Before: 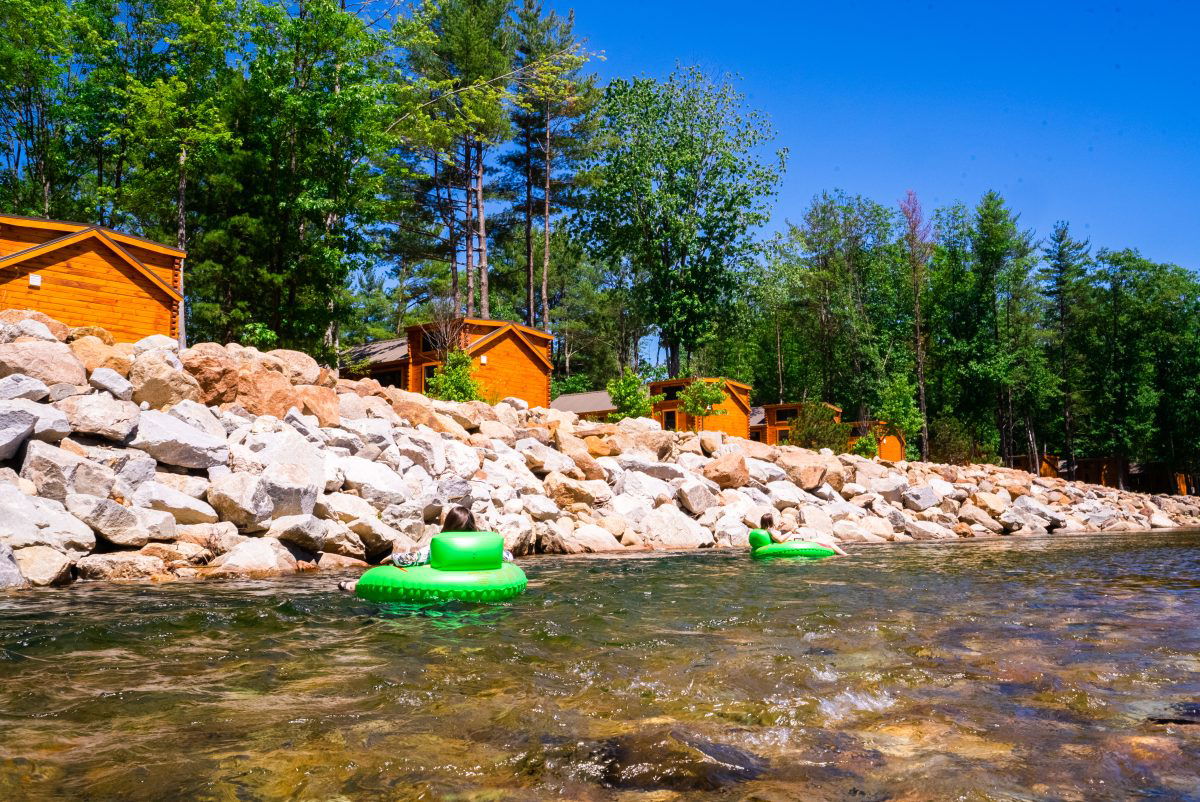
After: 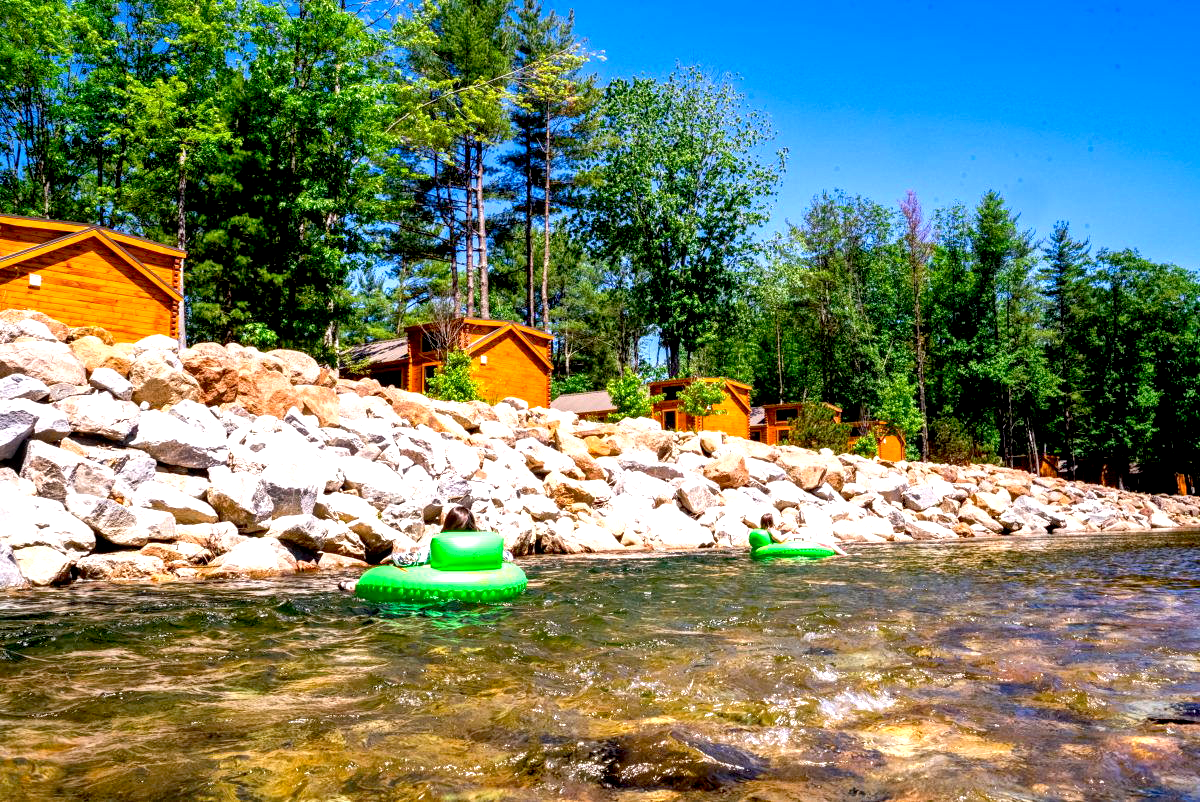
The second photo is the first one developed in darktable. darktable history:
local contrast: on, module defaults
exposure: black level correction 0.012, exposure 0.7 EV, compensate exposure bias true, compensate highlight preservation false
shadows and highlights: shadows 52.42, soften with gaussian
